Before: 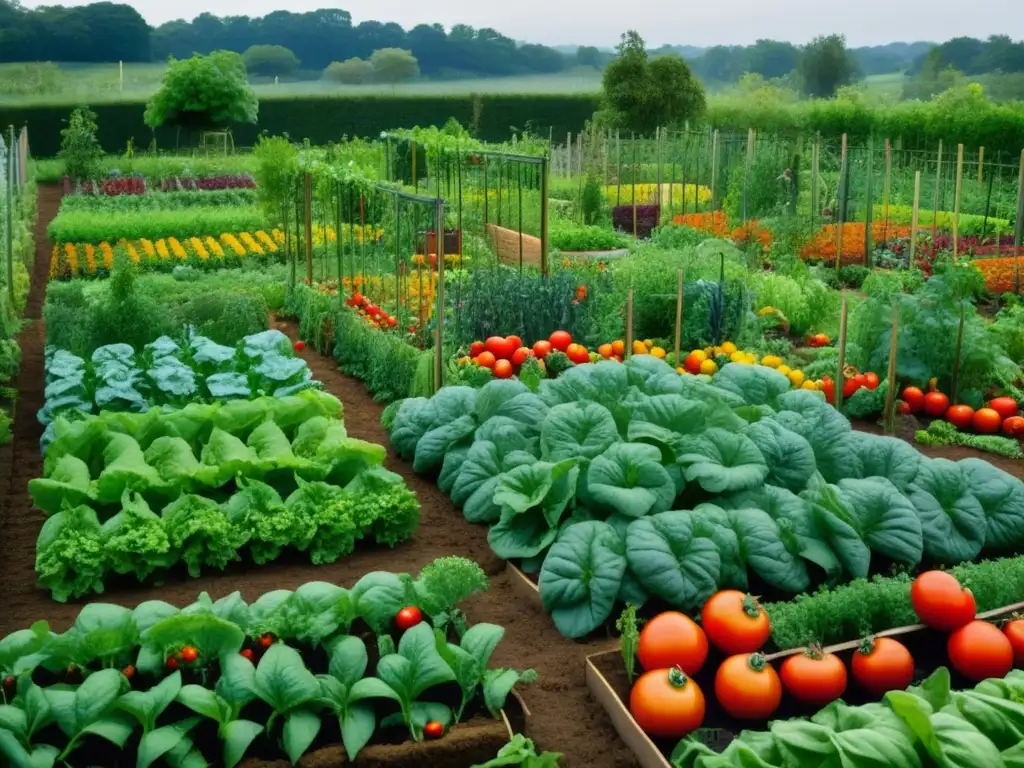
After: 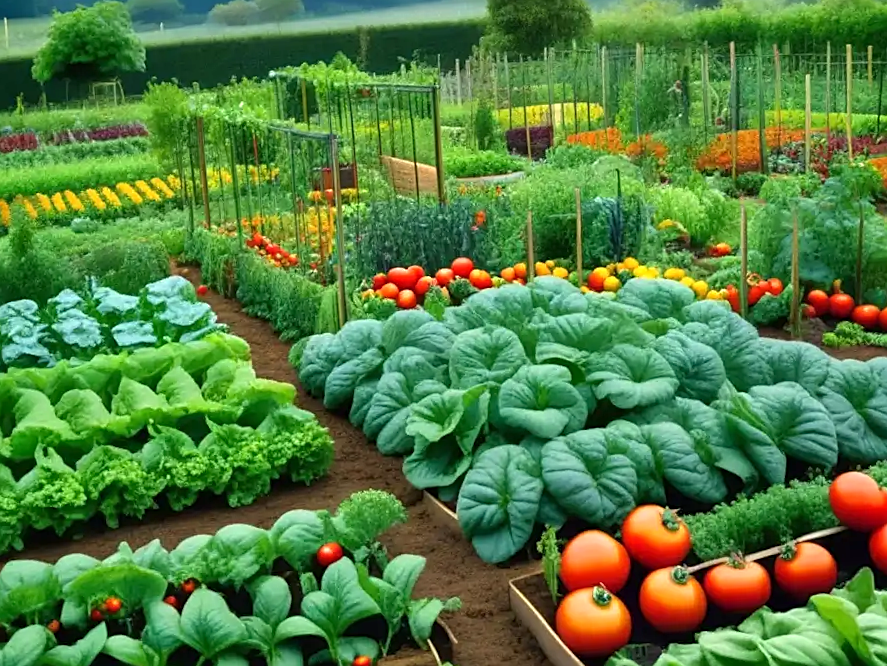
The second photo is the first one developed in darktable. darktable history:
exposure: exposure 0.402 EV, compensate exposure bias true, compensate highlight preservation false
tone equalizer: on, module defaults
sharpen: on, module defaults
crop and rotate: angle 3.83°, left 5.822%, top 5.7%
